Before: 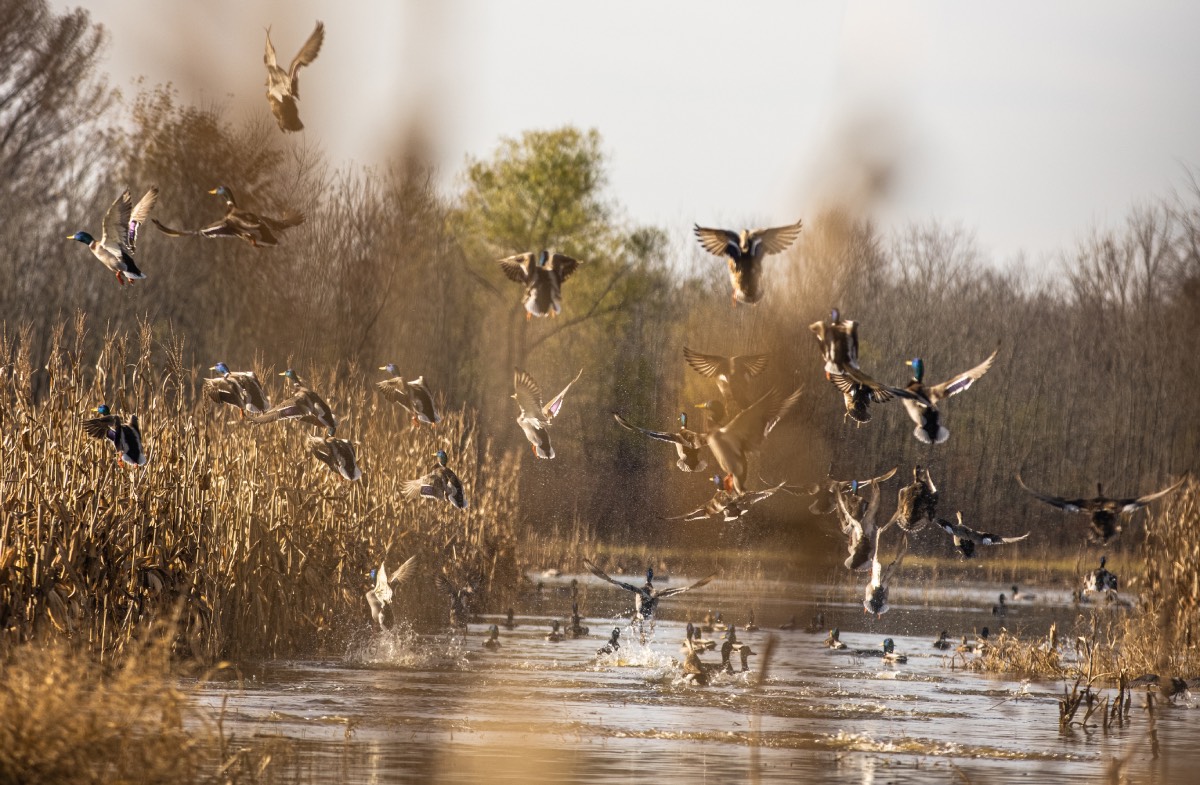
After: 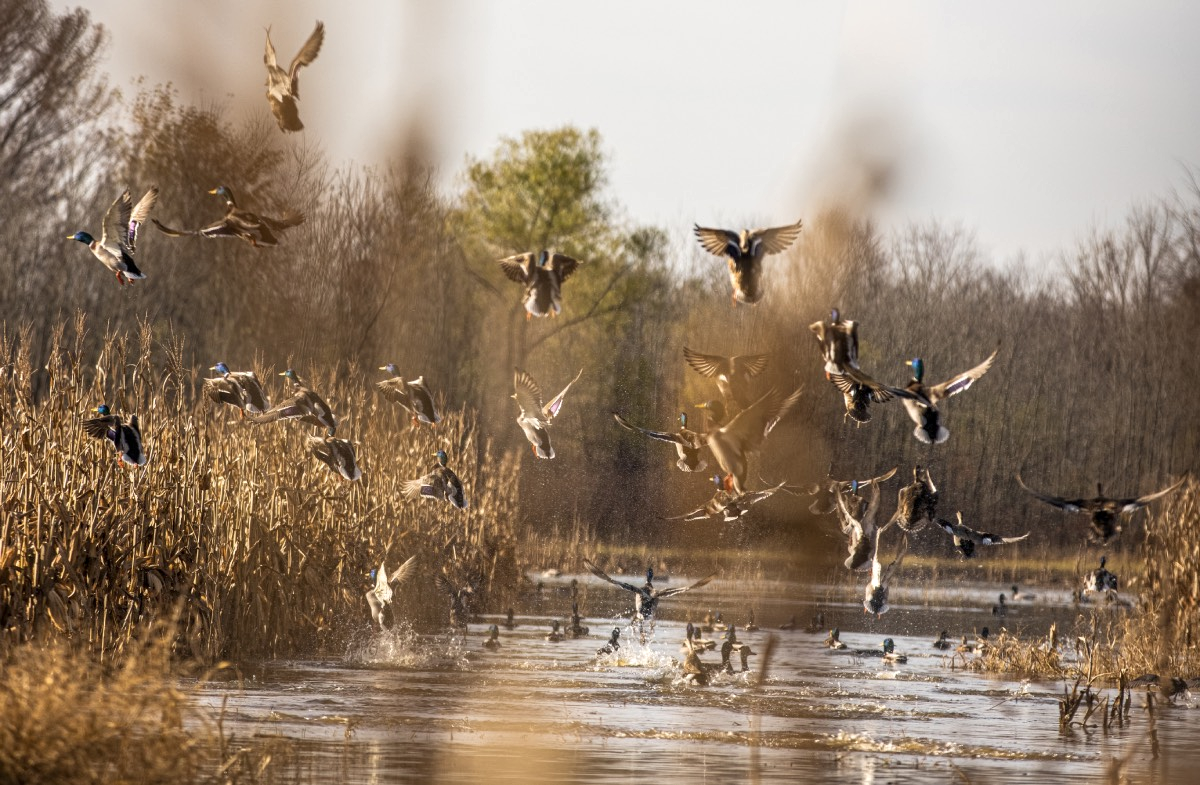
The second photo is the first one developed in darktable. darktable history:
local contrast: highlights 103%, shadows 102%, detail 119%, midtone range 0.2
